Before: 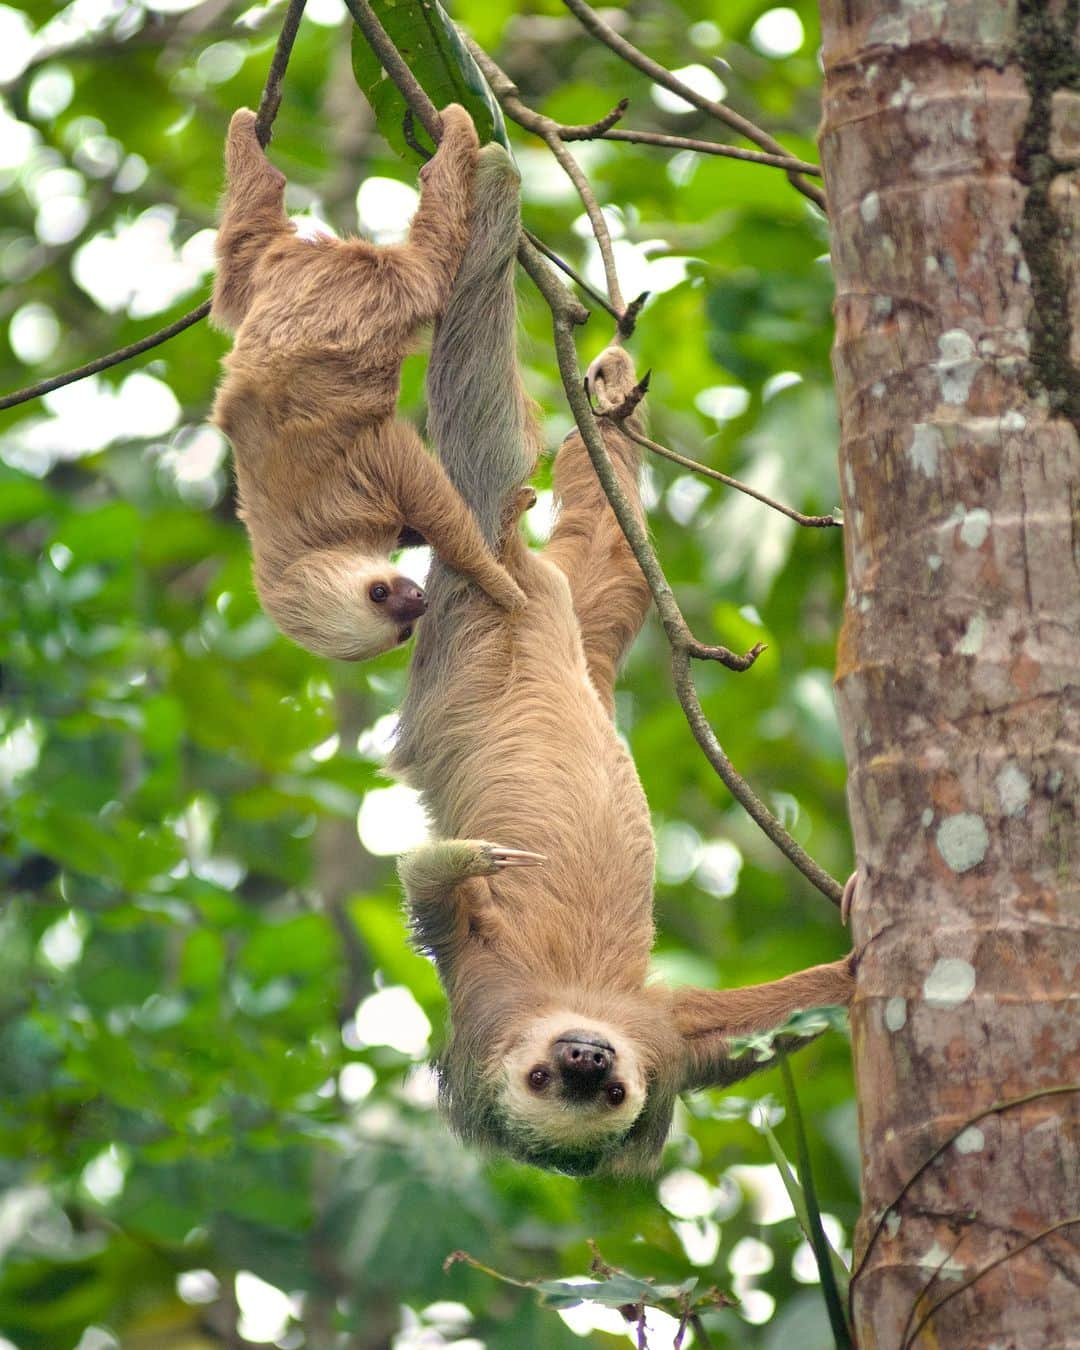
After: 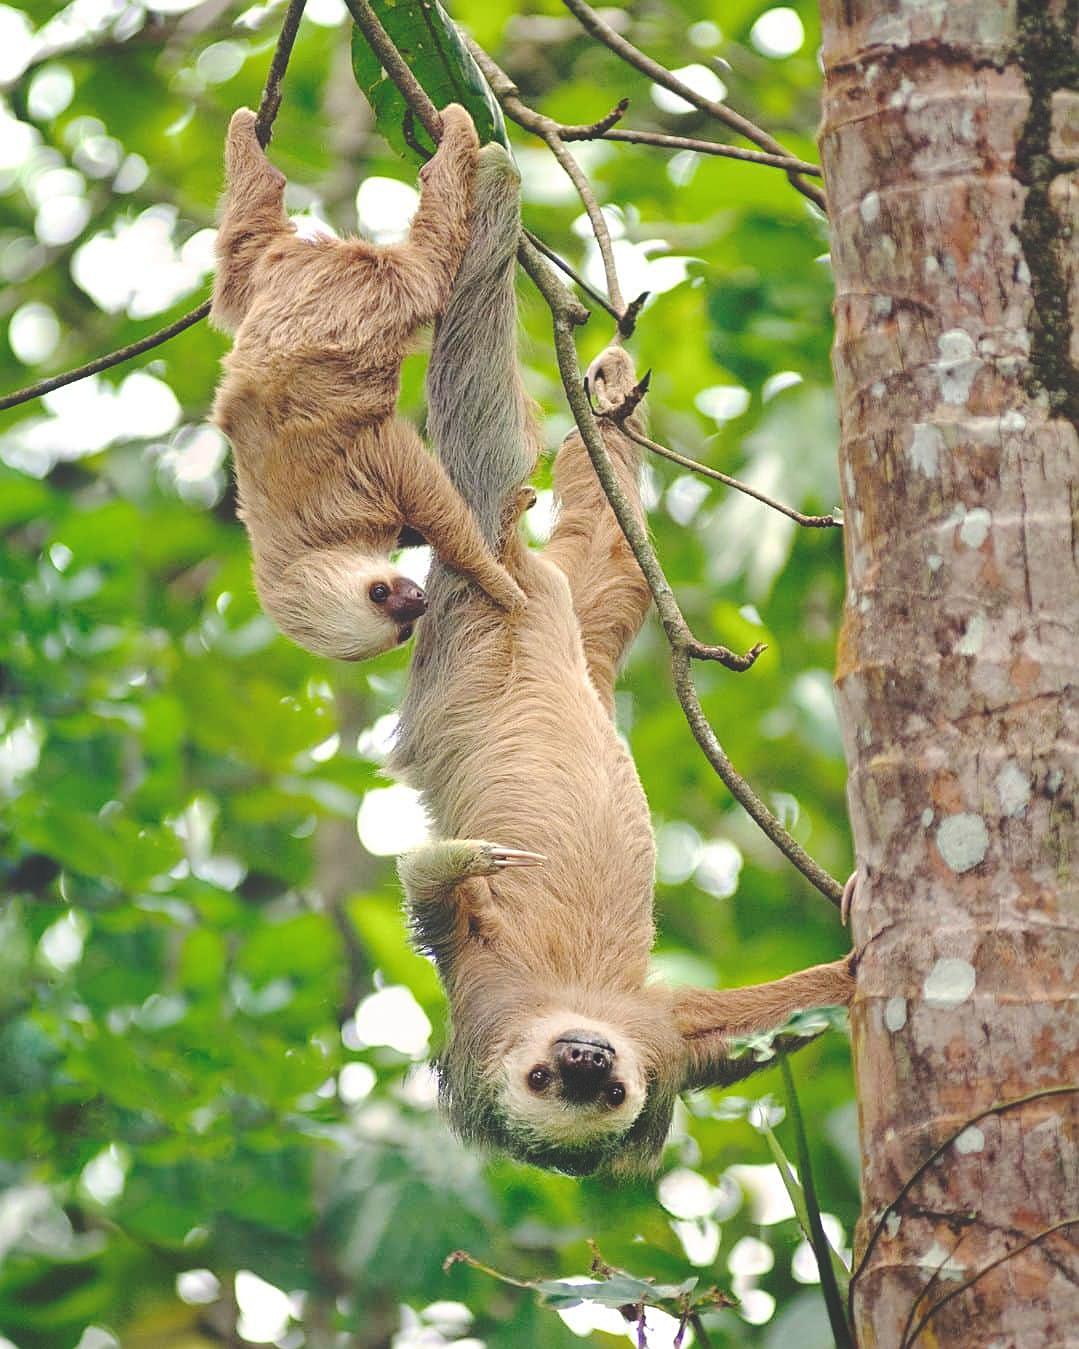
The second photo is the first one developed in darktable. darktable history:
crop: left 0.062%
base curve: curves: ch0 [(0, 0.024) (0.055, 0.065) (0.121, 0.166) (0.236, 0.319) (0.693, 0.726) (1, 1)], preserve colors none
sharpen: amount 0.543
